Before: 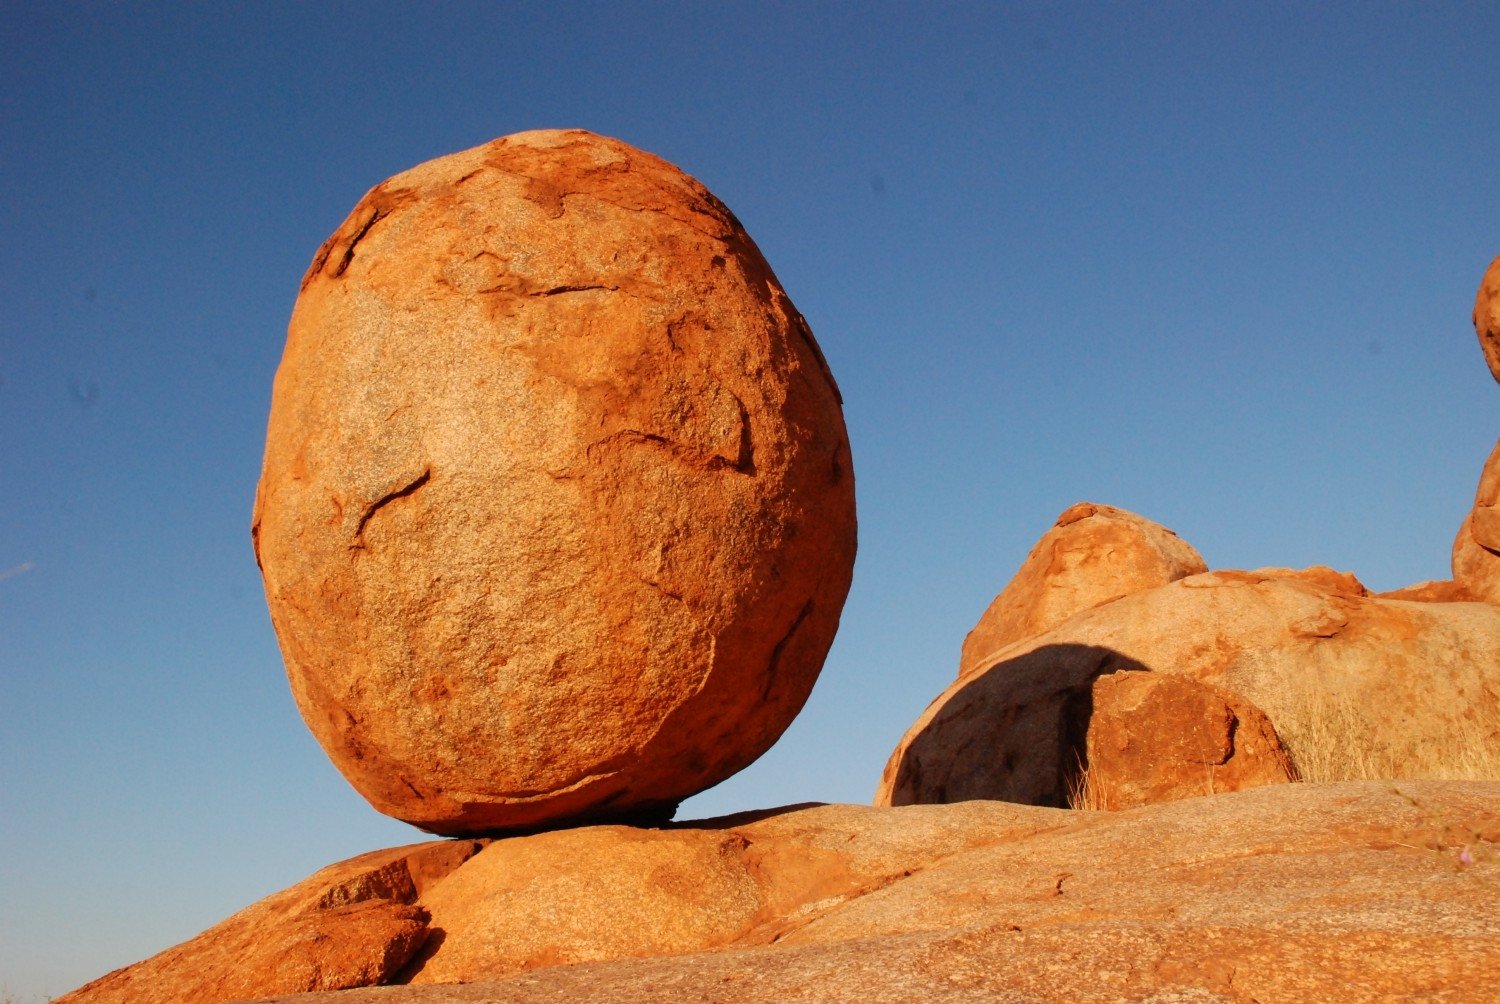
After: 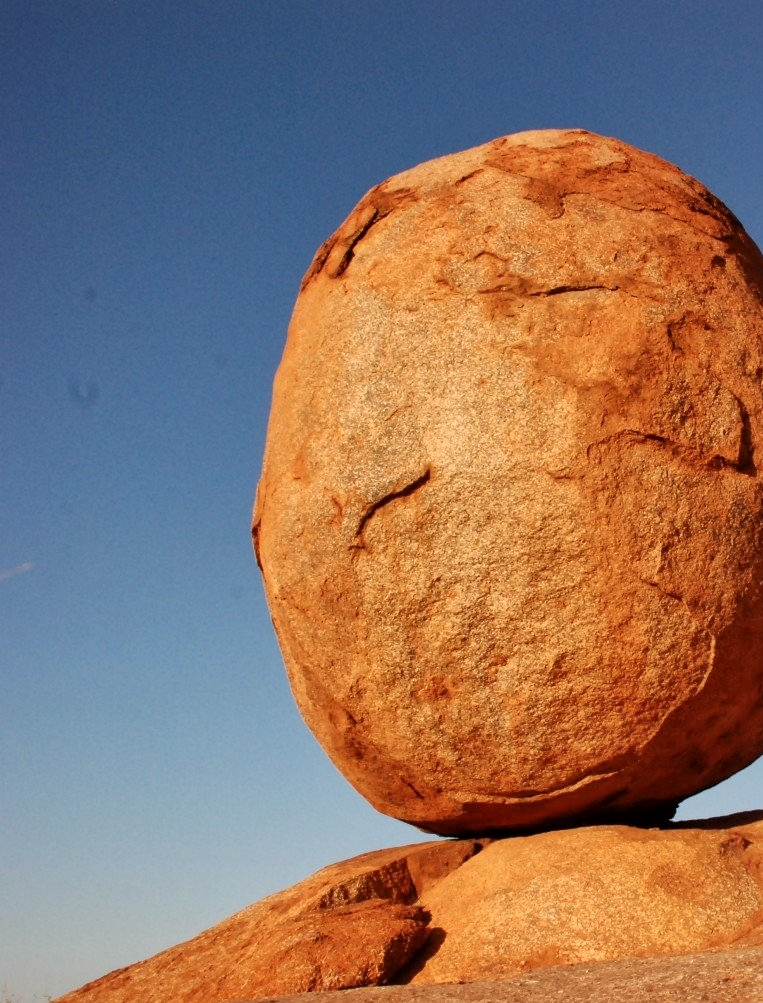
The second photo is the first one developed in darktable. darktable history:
crop and rotate: left 0.058%, top 0%, right 49.064%
local contrast: mode bilateral grid, contrast 20, coarseness 50, detail 128%, midtone range 0.2
contrast brightness saturation: contrast 0.007, saturation -0.067
